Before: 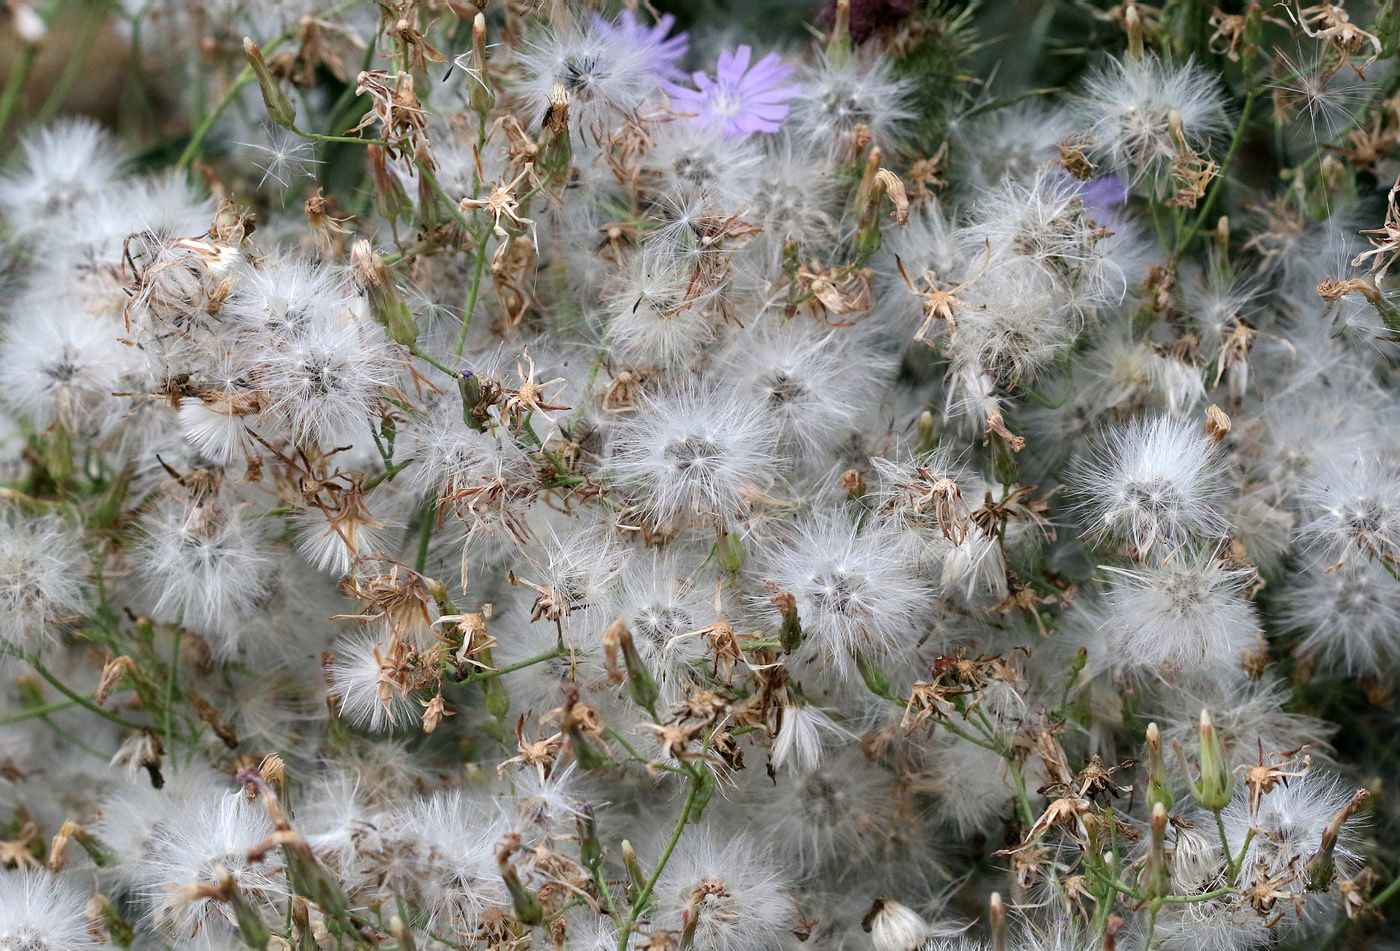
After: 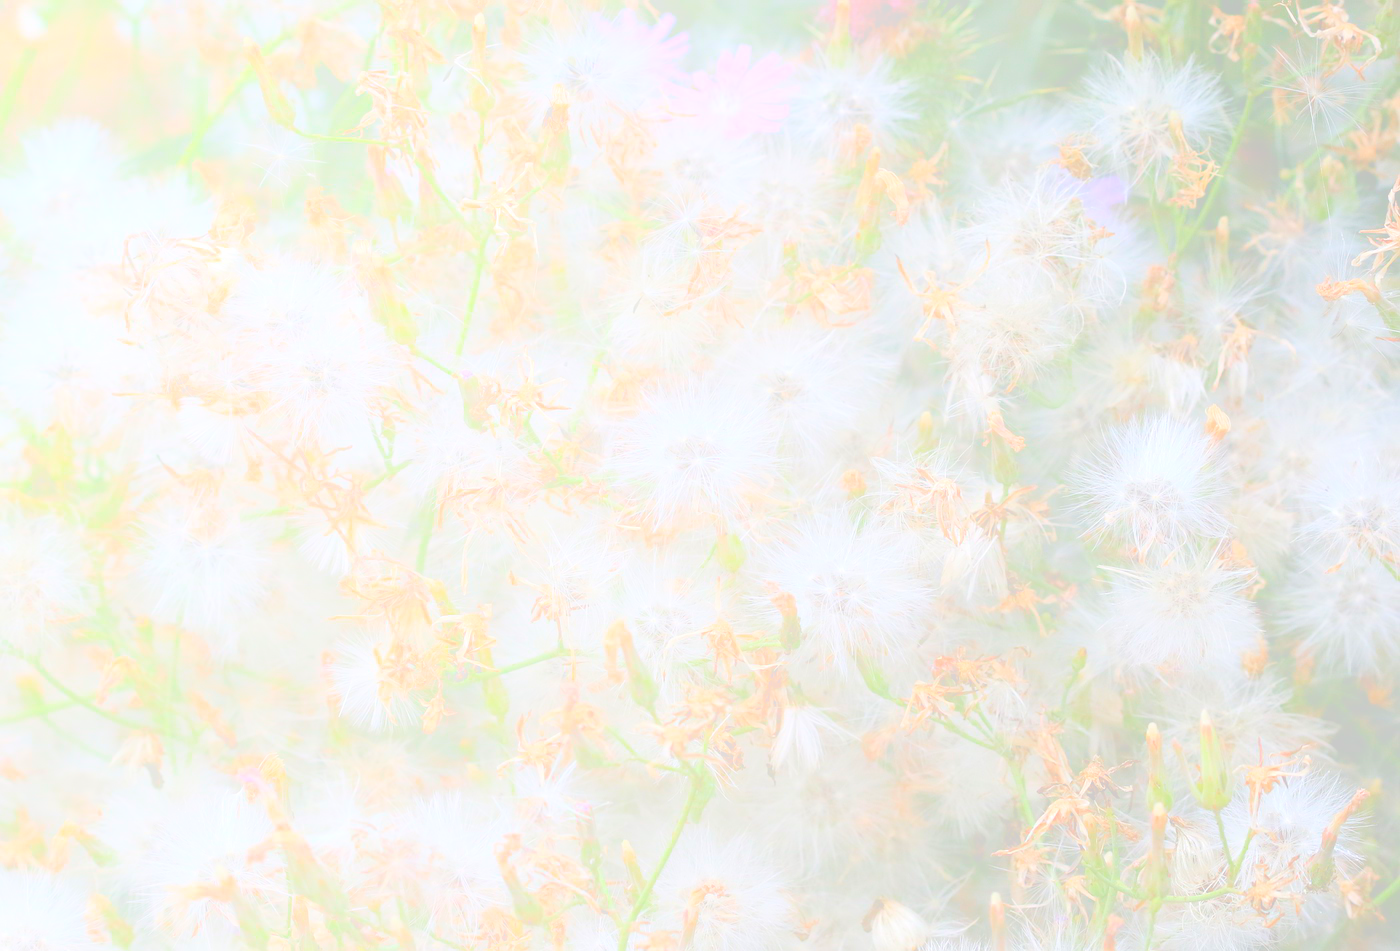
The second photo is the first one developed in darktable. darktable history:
bloom: size 70%, threshold 25%, strength 70%
white balance: emerald 1
